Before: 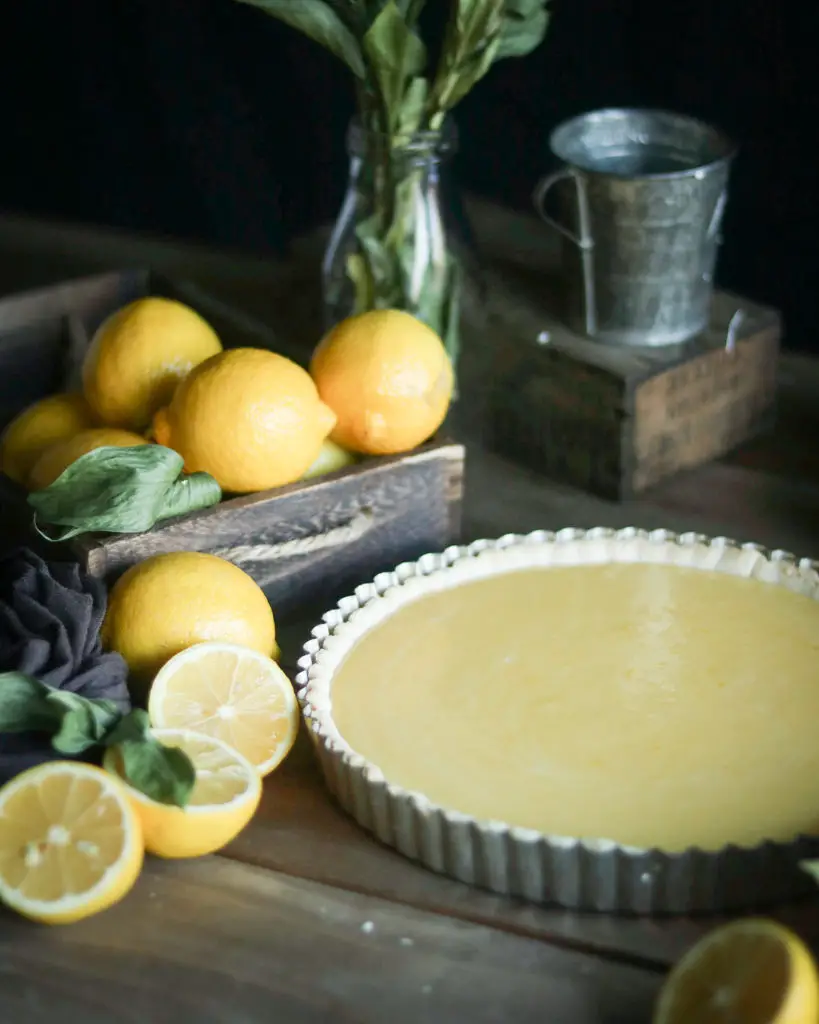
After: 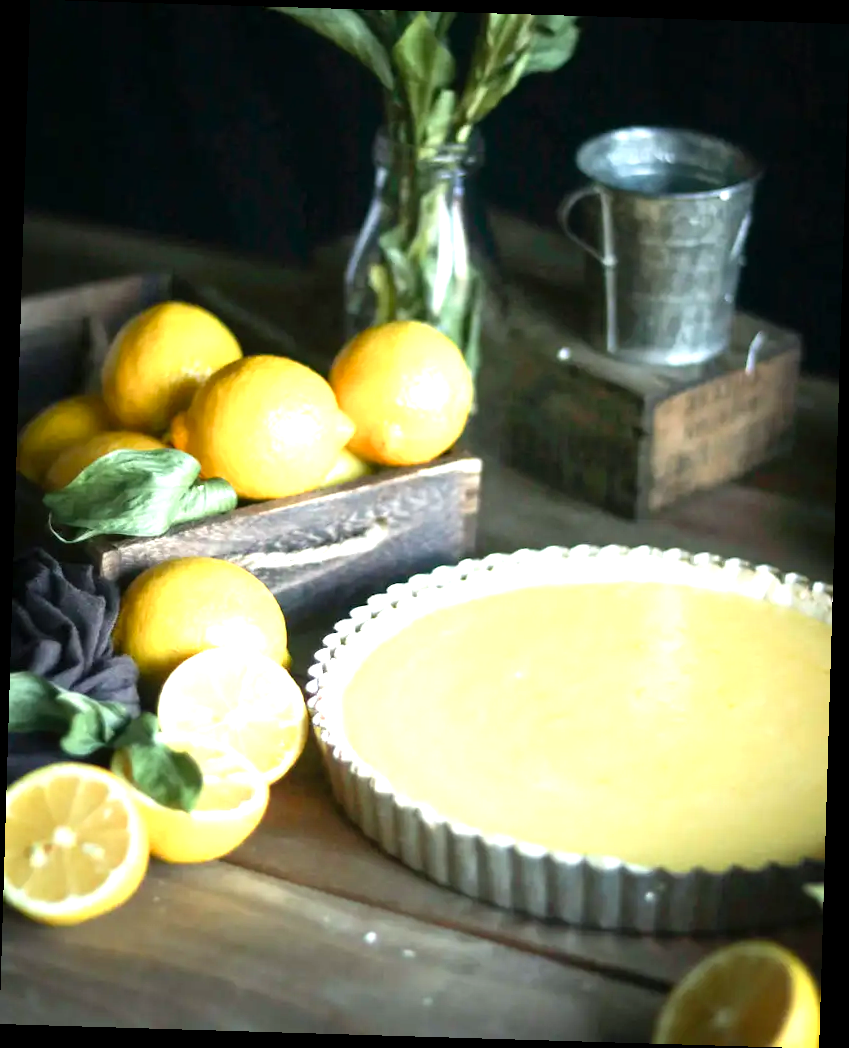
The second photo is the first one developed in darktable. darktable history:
rotate and perspective: rotation 1.72°, automatic cropping off
levels: levels [0, 0.374, 0.749]
